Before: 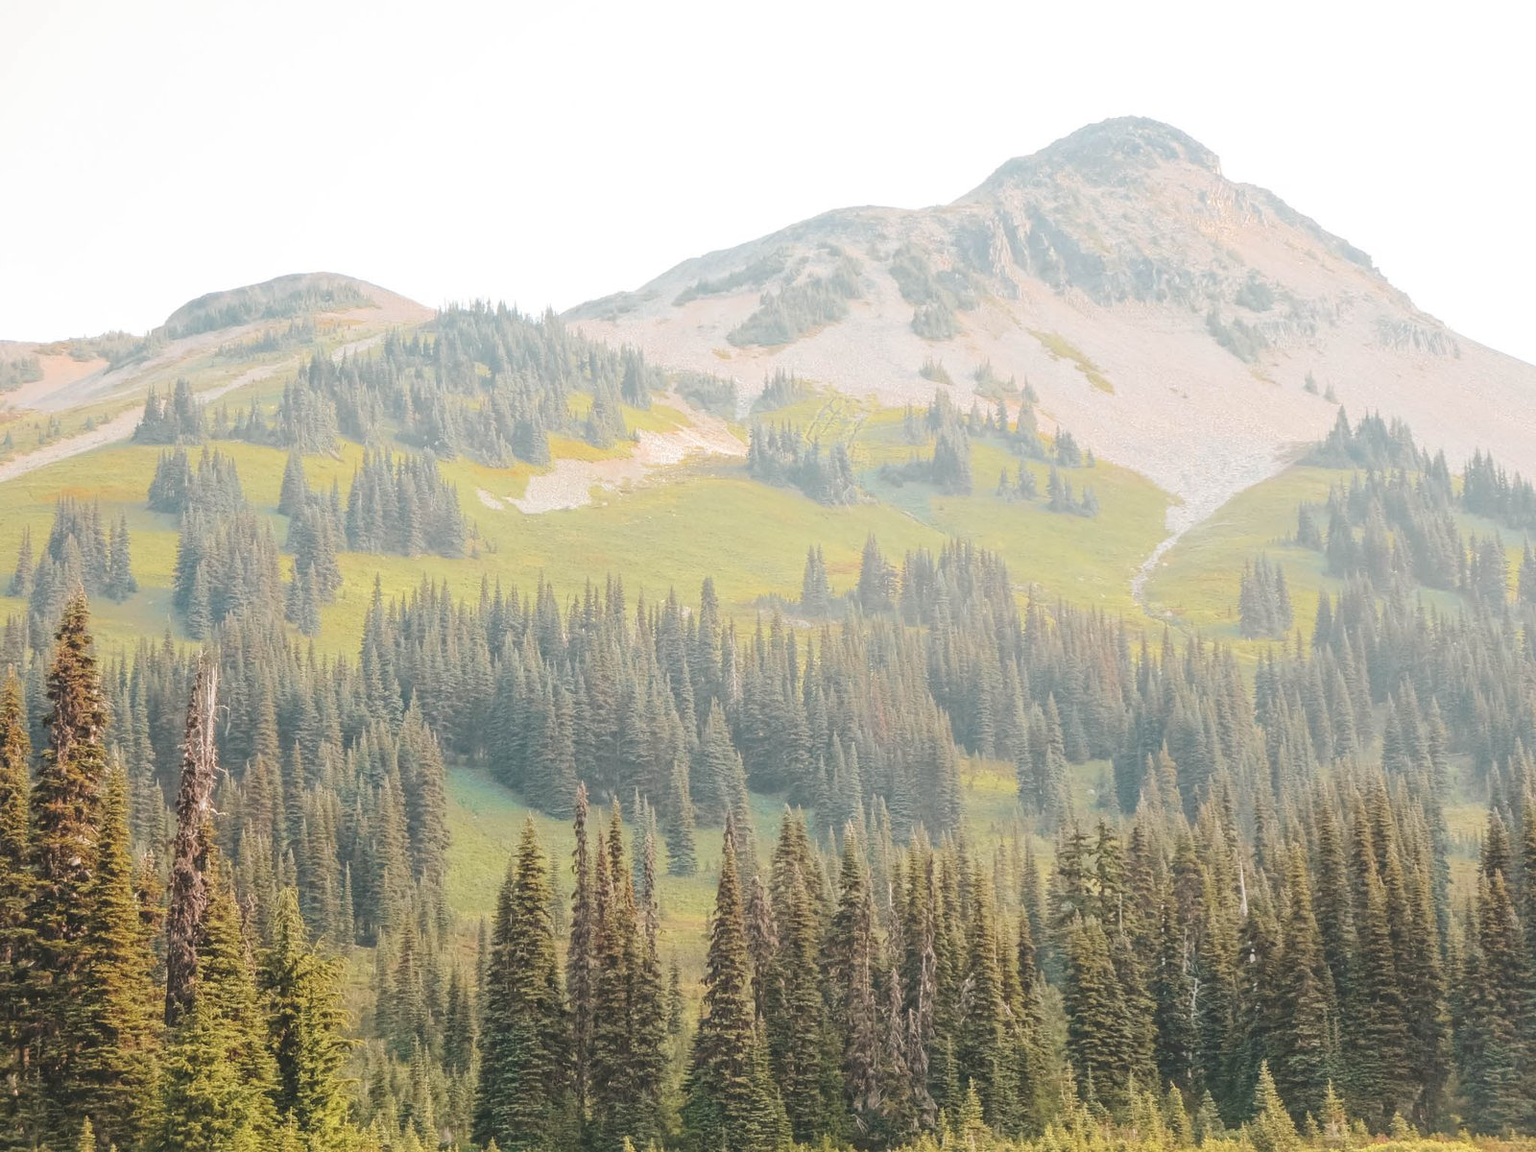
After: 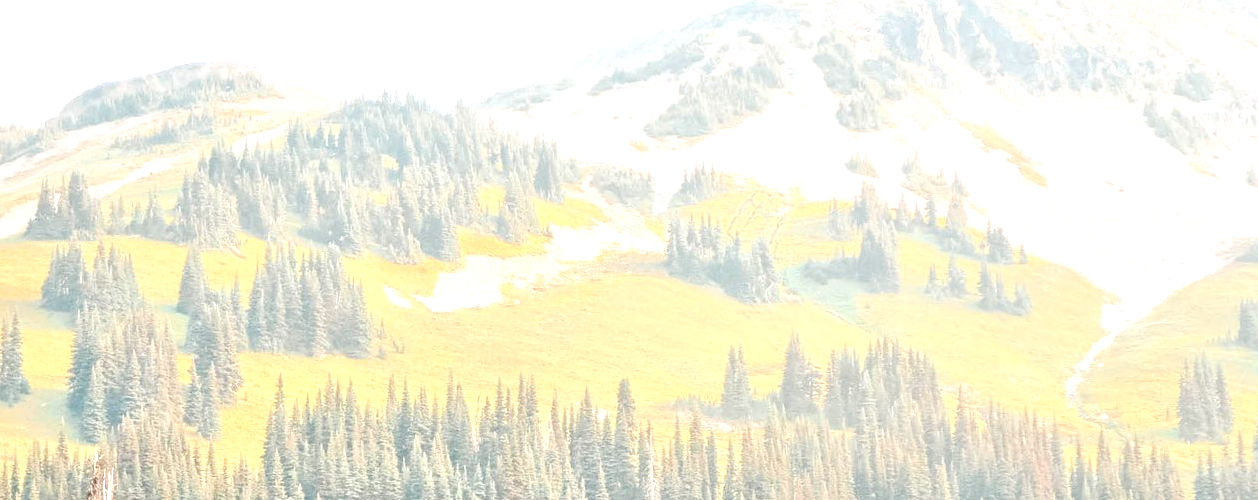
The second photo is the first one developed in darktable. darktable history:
exposure: exposure 0.601 EV, compensate highlight preservation false
crop: left 7.101%, top 18.657%, right 14.261%, bottom 39.623%
contrast brightness saturation: contrast -0.022, brightness -0.009, saturation 0.027
color zones: curves: ch1 [(0, 0.469) (0.072, 0.457) (0.243, 0.494) (0.429, 0.5) (0.571, 0.5) (0.714, 0.5) (0.857, 0.5) (1, 0.469)]; ch2 [(0, 0.499) (0.143, 0.467) (0.242, 0.436) (0.429, 0.493) (0.571, 0.5) (0.714, 0.5) (0.857, 0.5) (1, 0.499)]
tone equalizer: -7 EV 0.164 EV, -6 EV 0.624 EV, -5 EV 1.14 EV, -4 EV 1.3 EV, -3 EV 1.18 EV, -2 EV 0.6 EV, -1 EV 0.159 EV, smoothing diameter 2.19%, edges refinement/feathering 24.2, mask exposure compensation -1.57 EV, filter diffusion 5
